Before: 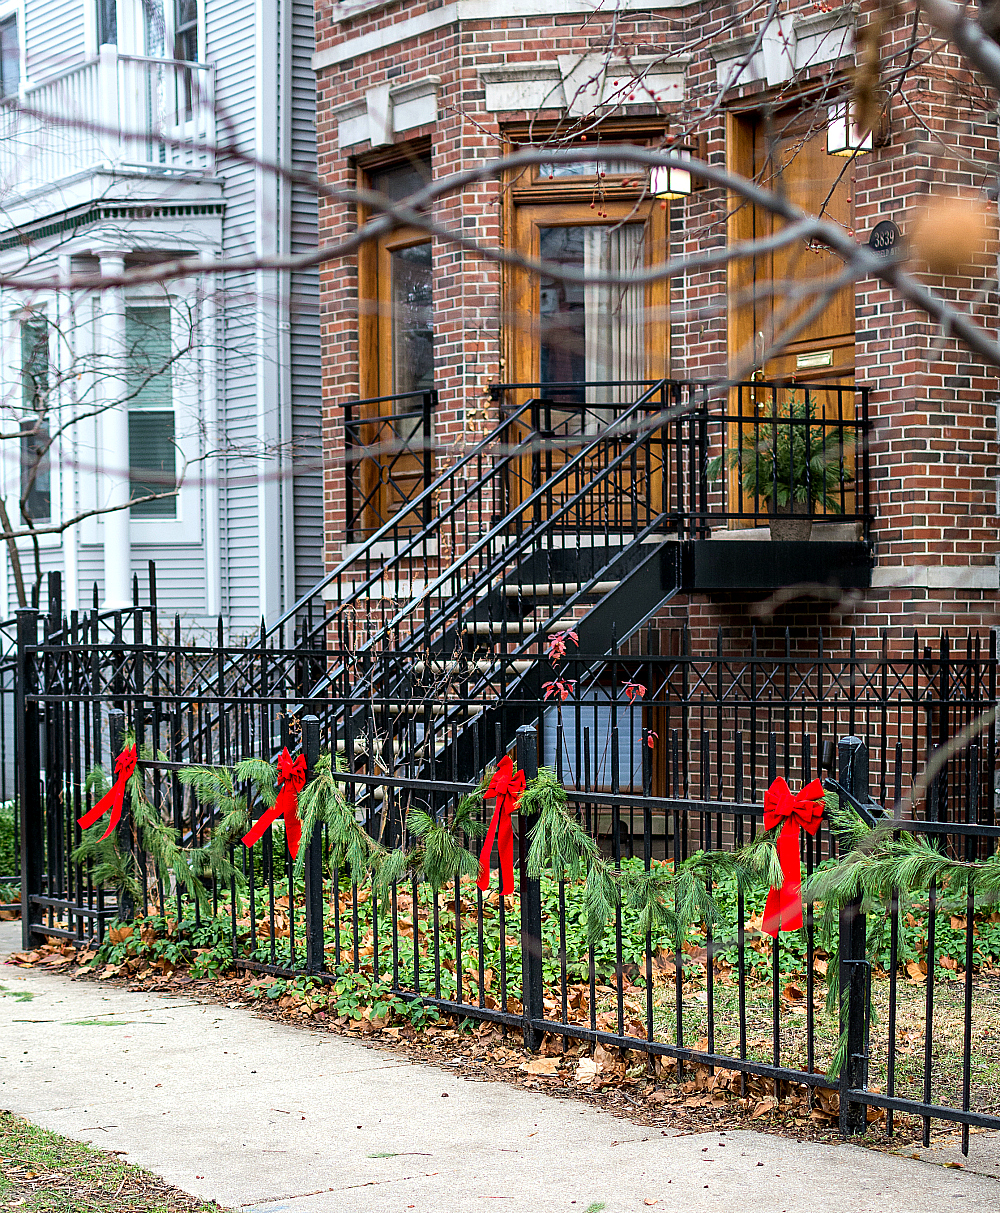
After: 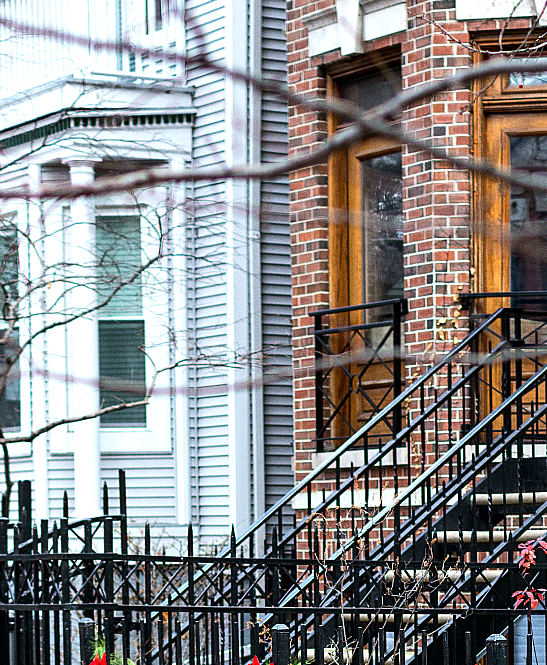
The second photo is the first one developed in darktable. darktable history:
tone equalizer: -8 EV -0.417 EV, -7 EV -0.389 EV, -6 EV -0.333 EV, -5 EV -0.222 EV, -3 EV 0.222 EV, -2 EV 0.333 EV, -1 EV 0.389 EV, +0 EV 0.417 EV, edges refinement/feathering 500, mask exposure compensation -1.57 EV, preserve details no
grain: coarseness 0.09 ISO
crop and rotate: left 3.047%, top 7.509%, right 42.236%, bottom 37.598%
